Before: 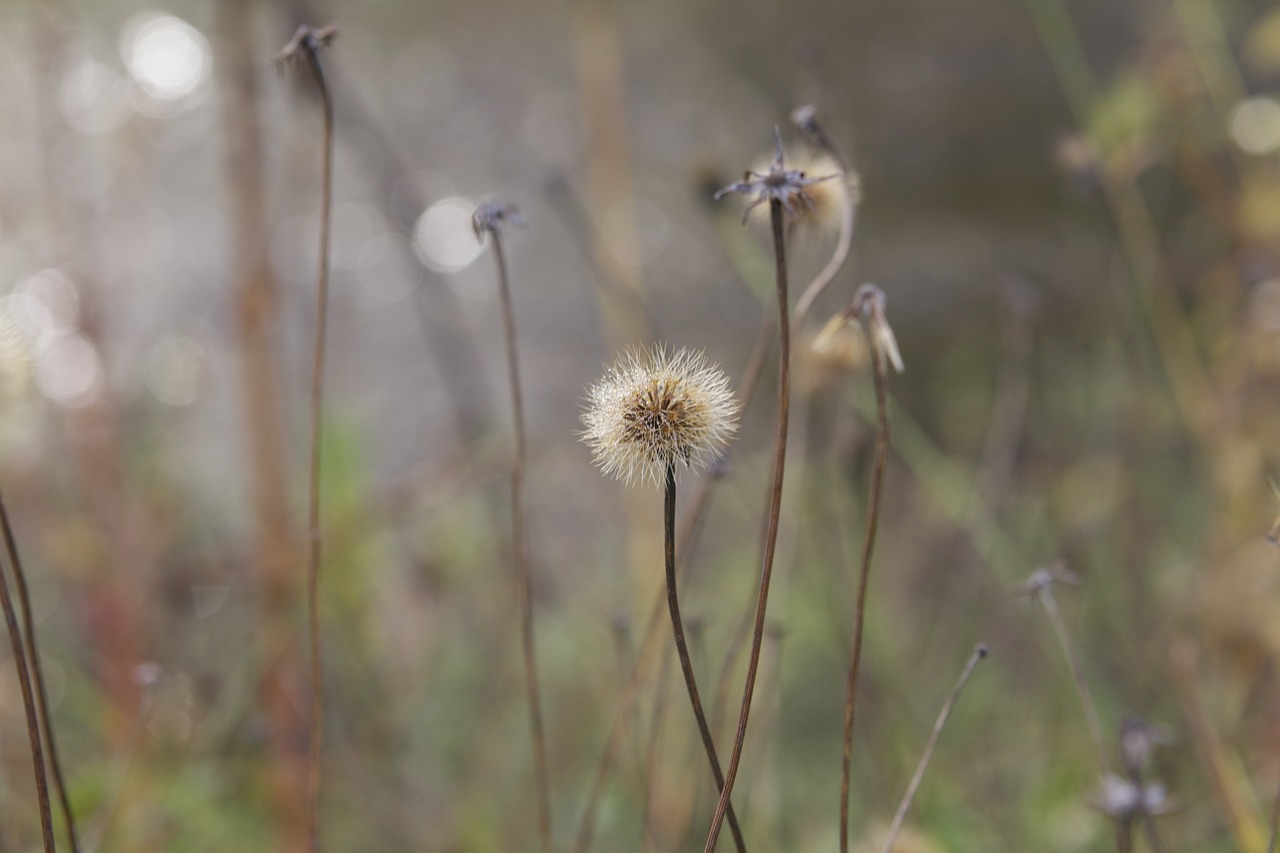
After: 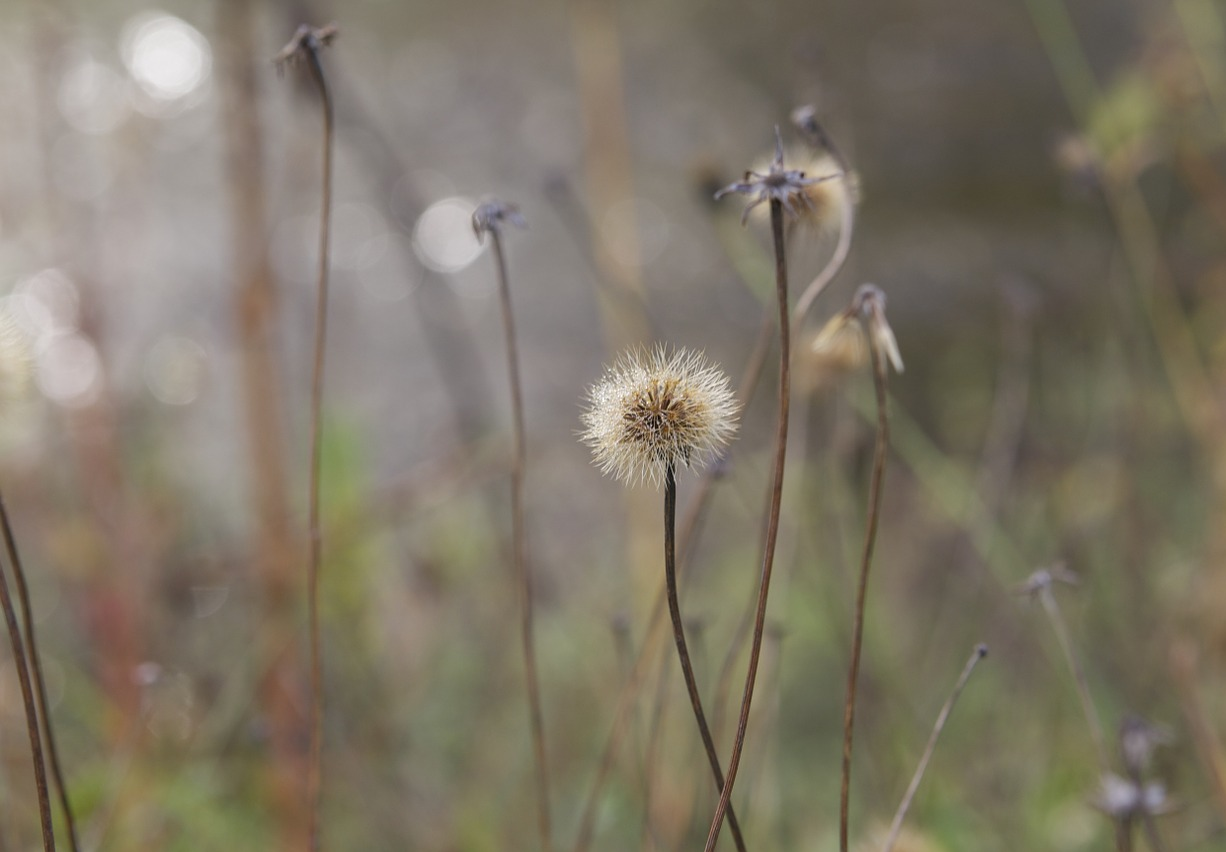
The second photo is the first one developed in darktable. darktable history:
crop: right 4.159%, bottom 0.048%
